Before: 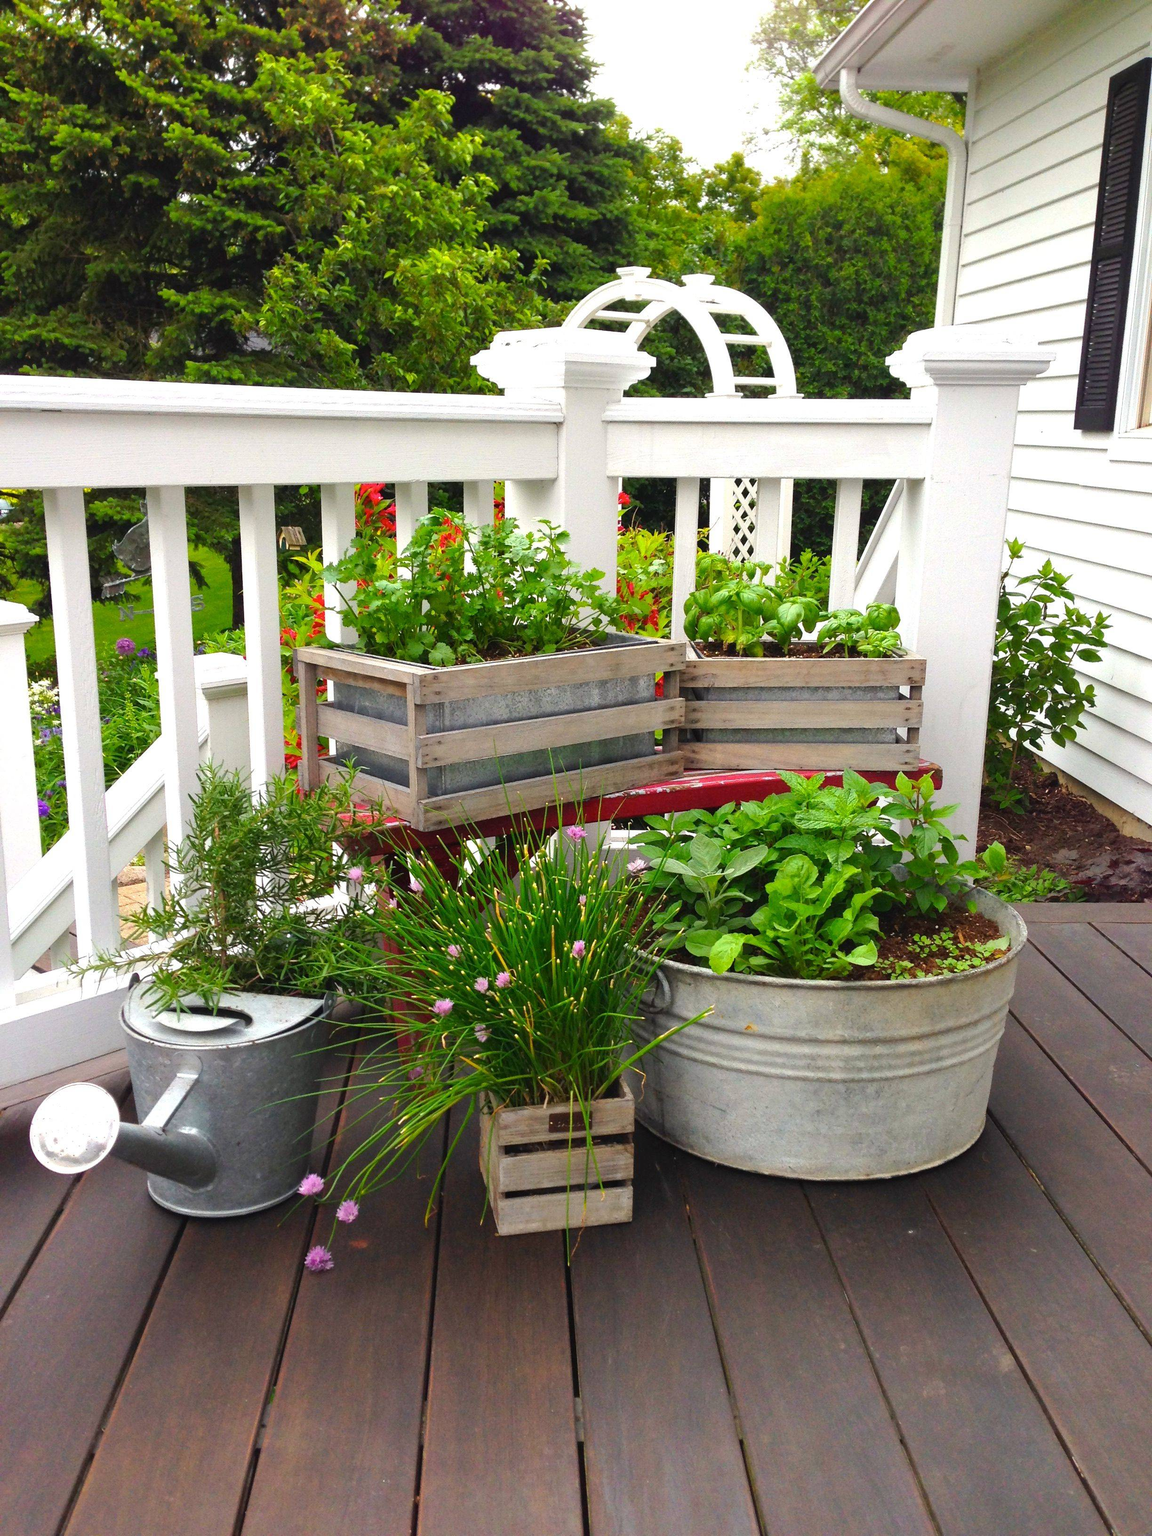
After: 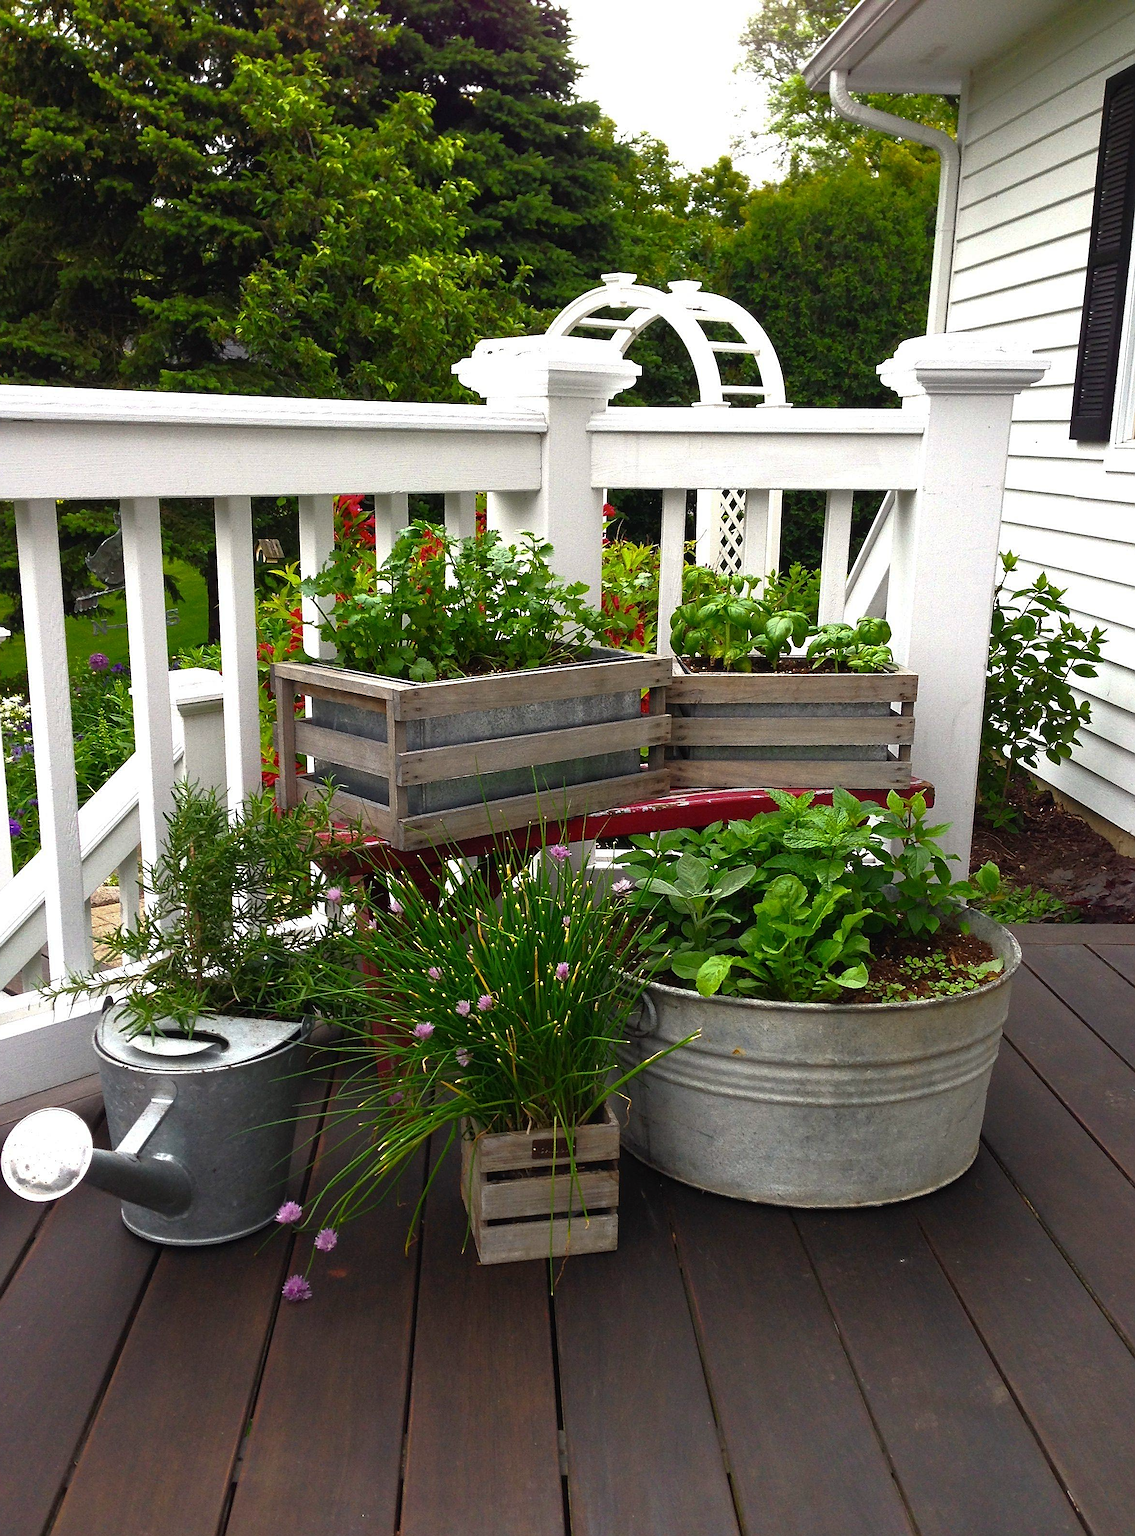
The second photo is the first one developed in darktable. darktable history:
rgb curve: curves: ch0 [(0, 0) (0.415, 0.237) (1, 1)]
crop and rotate: left 2.536%, right 1.107%, bottom 2.246%
sharpen: on, module defaults
